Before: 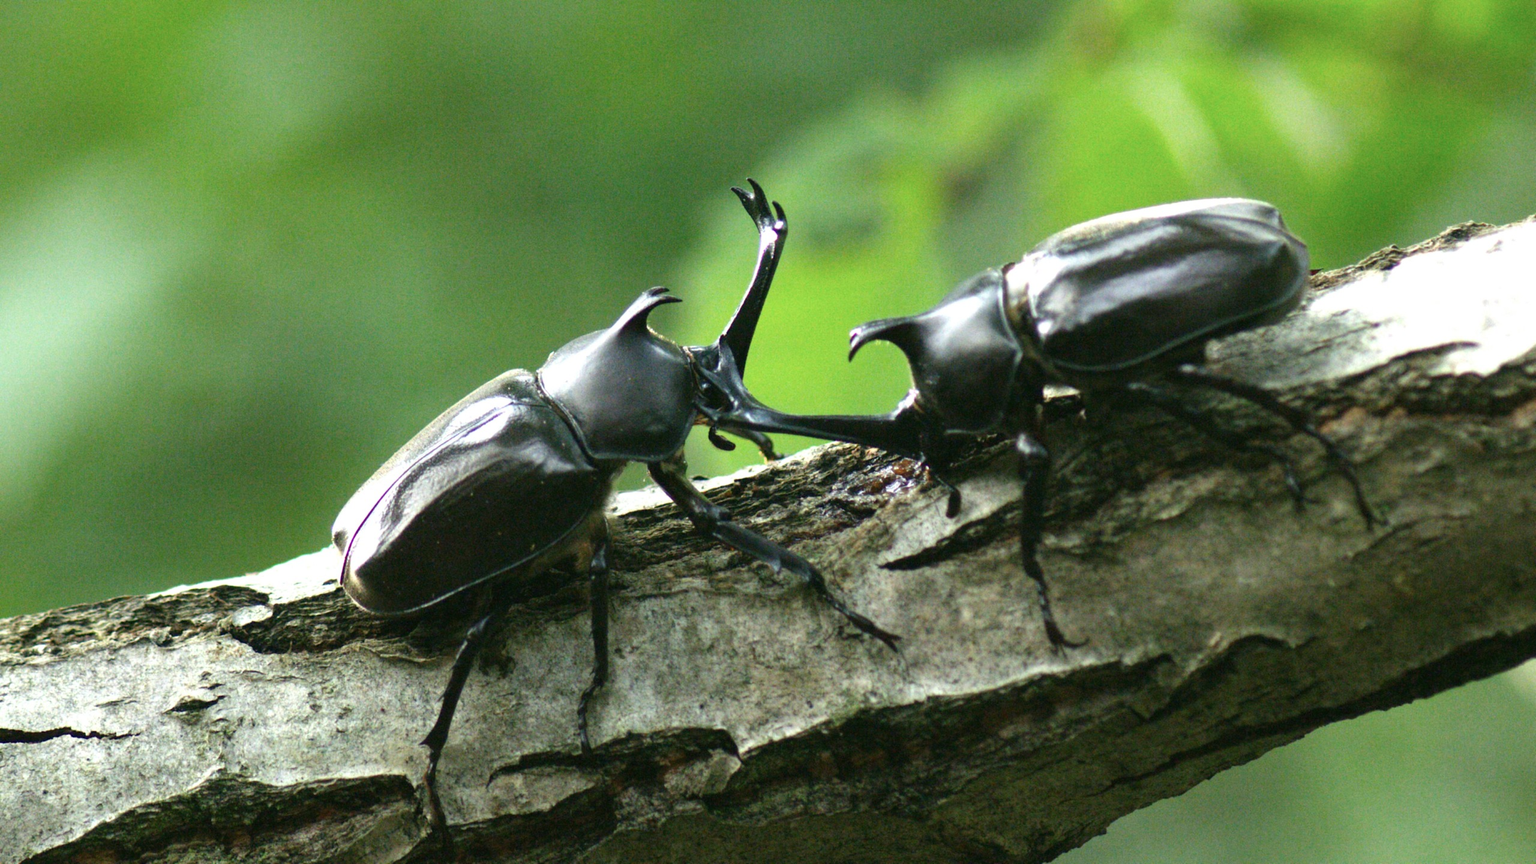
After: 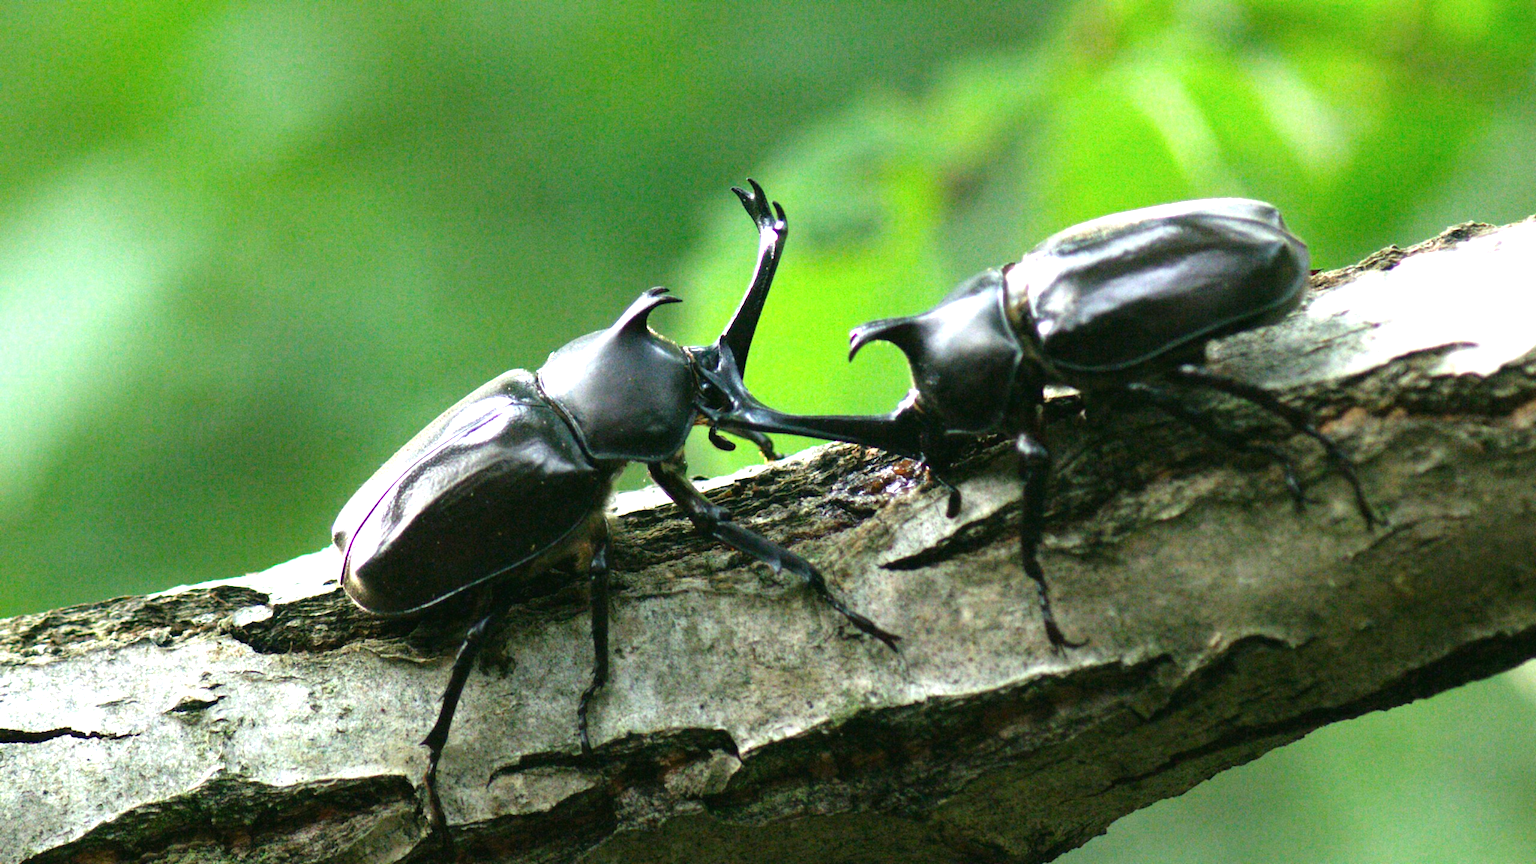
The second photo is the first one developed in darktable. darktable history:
color calibration: illuminant custom, x 0.348, y 0.365, temperature 4911.48 K
tone equalizer: -8 EV -0.377 EV, -7 EV -0.377 EV, -6 EV -0.321 EV, -5 EV -0.247 EV, -3 EV 0.194 EV, -2 EV 0.358 EV, -1 EV 0.381 EV, +0 EV 0.408 EV, smoothing 1
exposure: exposure 0.076 EV, compensate highlight preservation false
